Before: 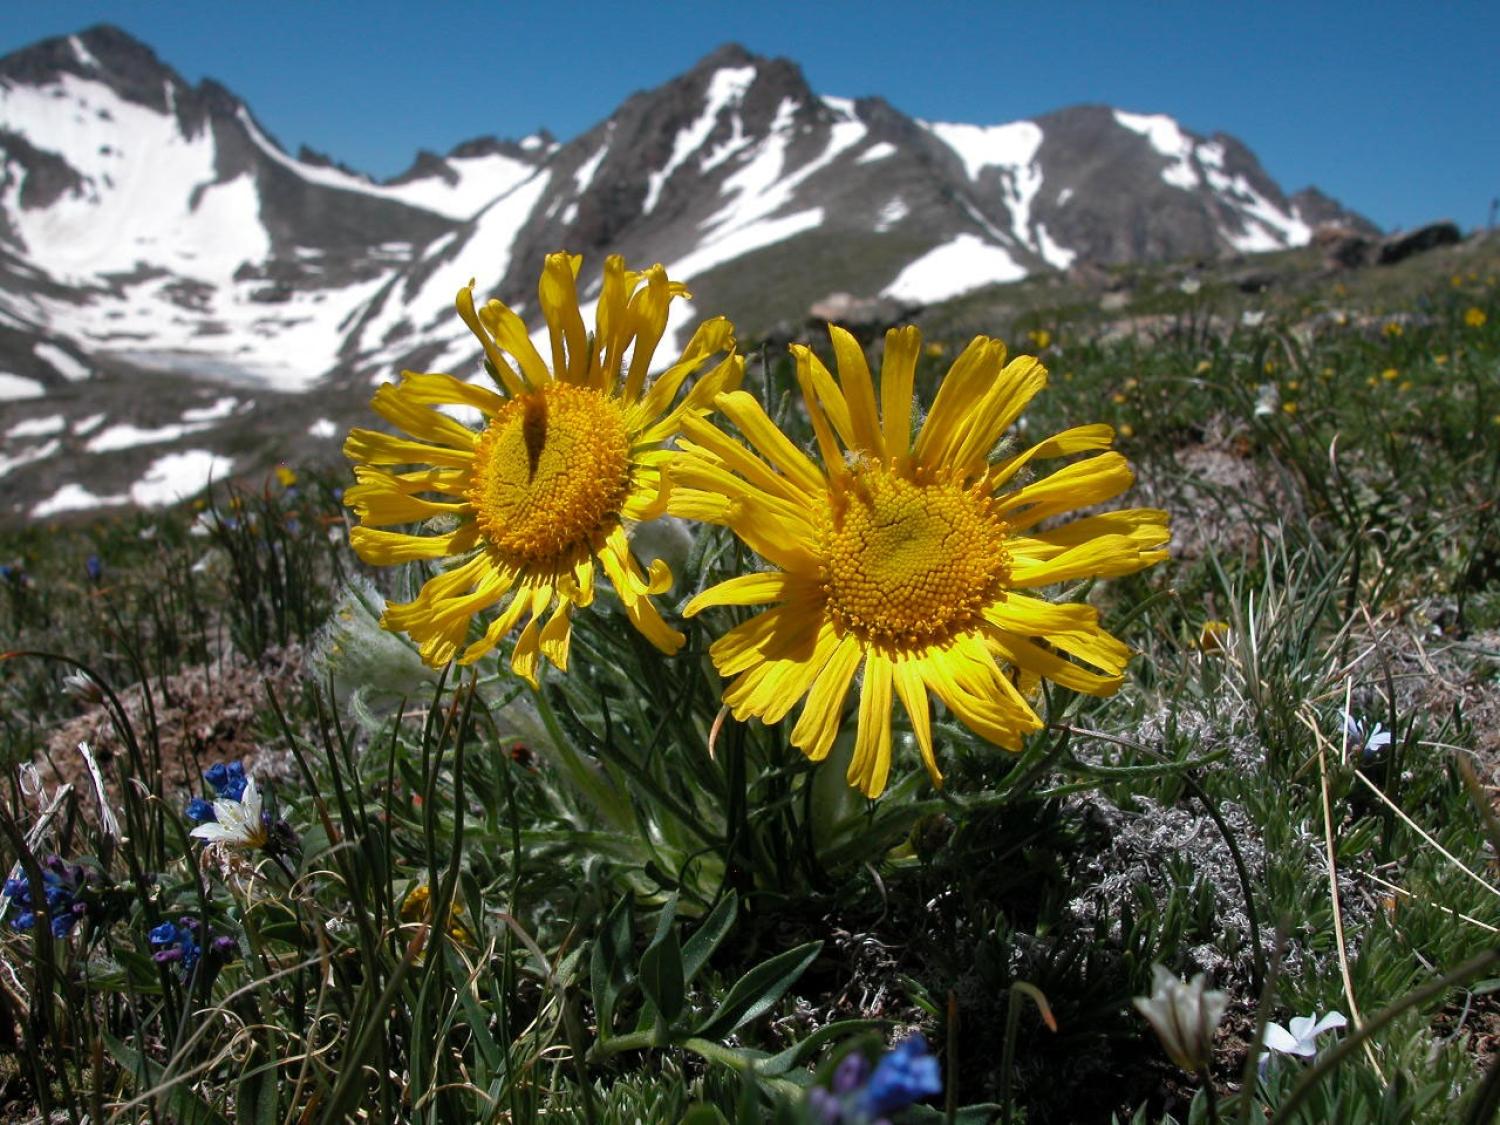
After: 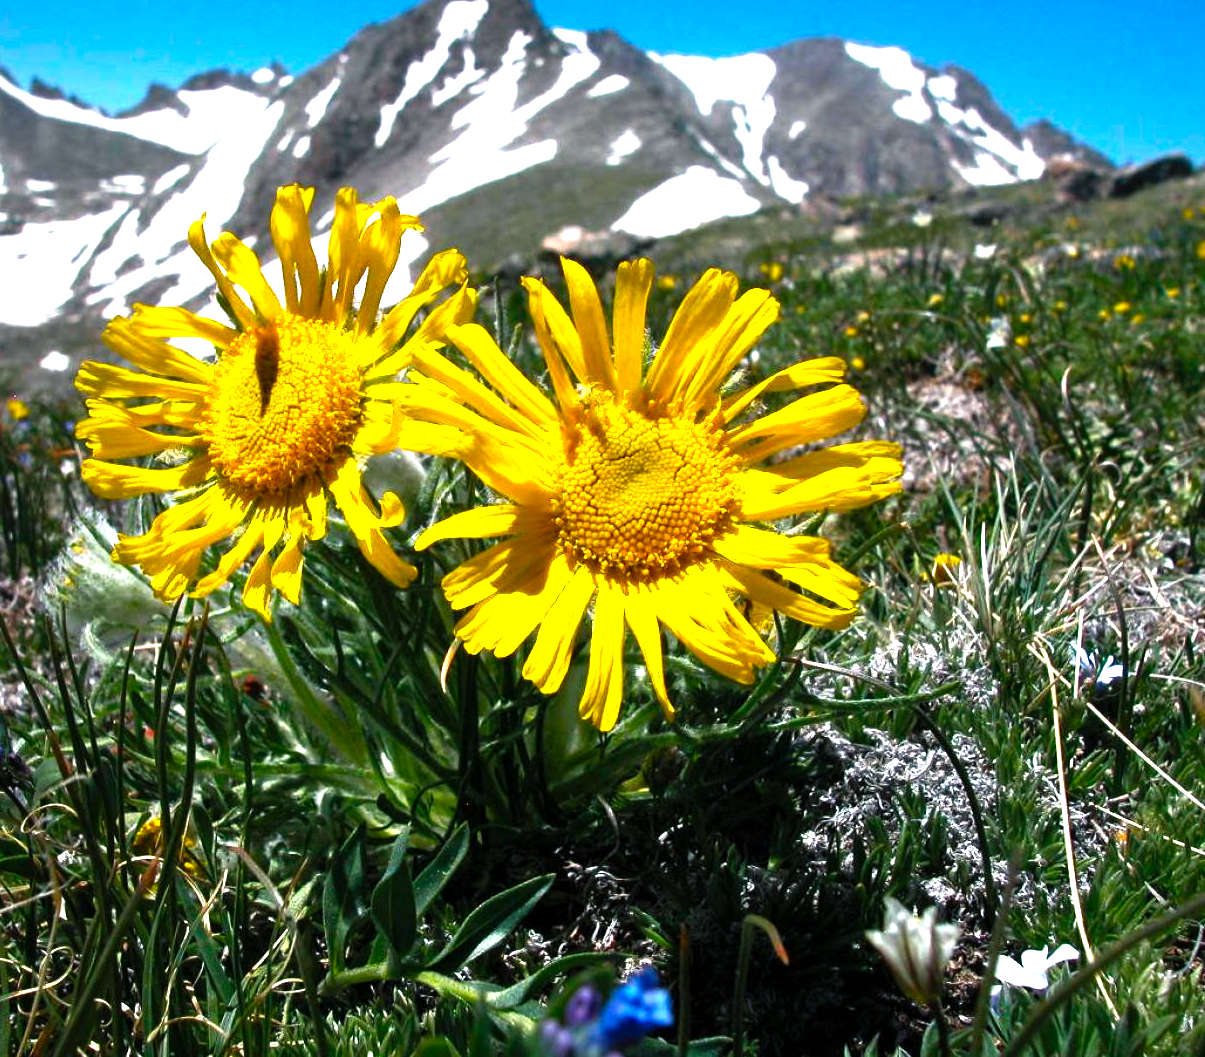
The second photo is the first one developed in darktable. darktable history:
crop and rotate: left 17.921%, top 5.966%, right 1.724%
tone equalizer: on, module defaults
color balance rgb: shadows lift › chroma 3.159%, shadows lift › hue 242.77°, perceptual saturation grading › global saturation 30.219%, perceptual brilliance grading › global brilliance 20.323%, perceptual brilliance grading › shadows -39.921%
levels: levels [0, 0.352, 0.703]
